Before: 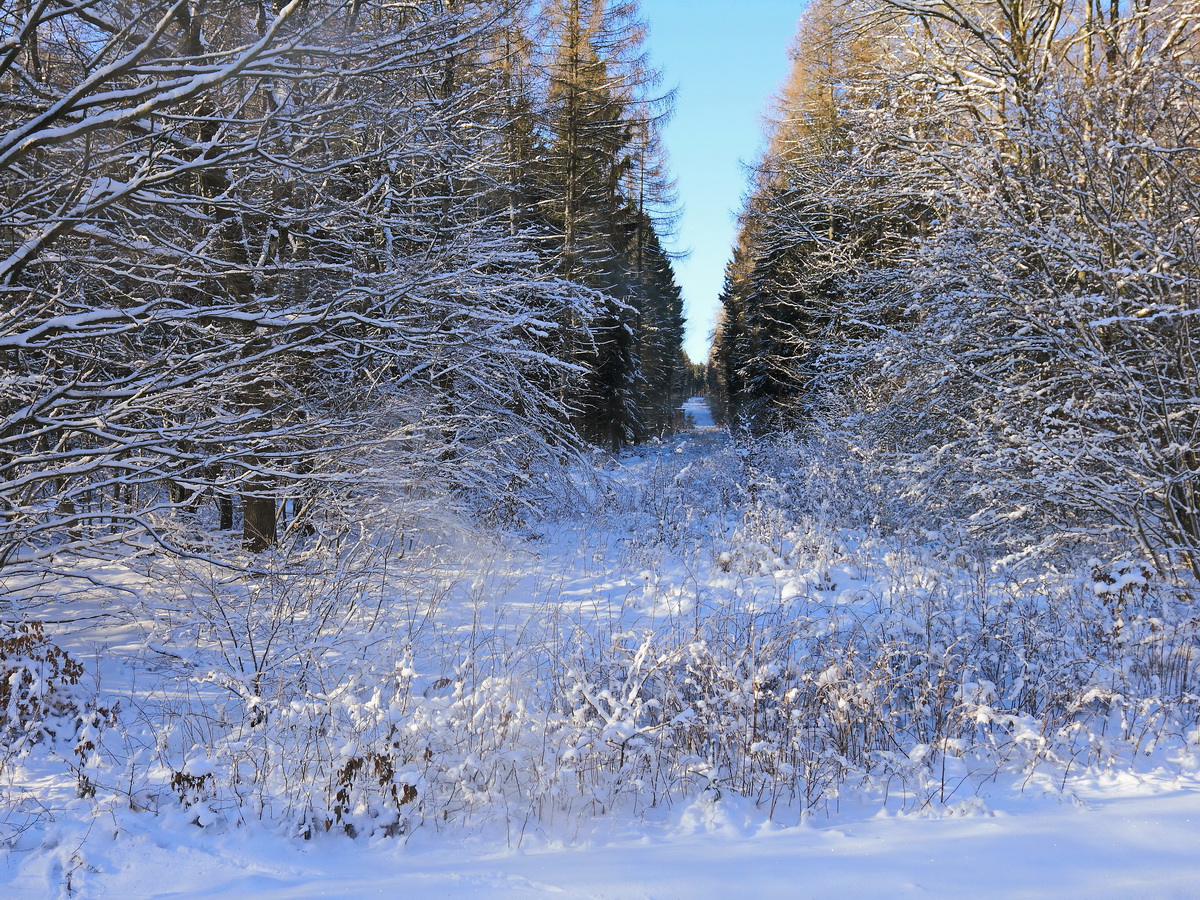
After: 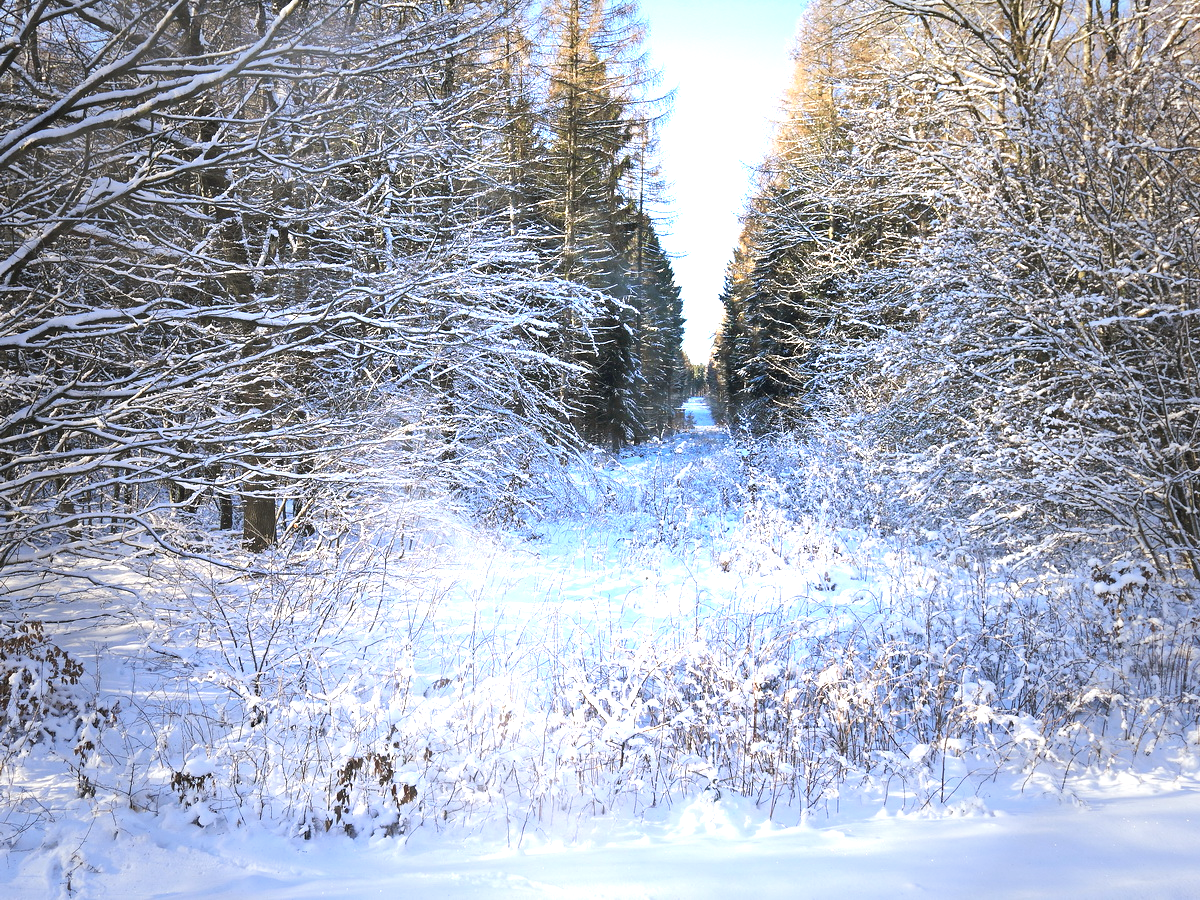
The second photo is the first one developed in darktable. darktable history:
vignetting: fall-off start 34.34%, fall-off radius 64.45%, brightness -0.578, saturation -0.252, width/height ratio 0.953, unbound false
exposure: black level correction 0, exposure 1.524 EV, compensate highlight preservation false
